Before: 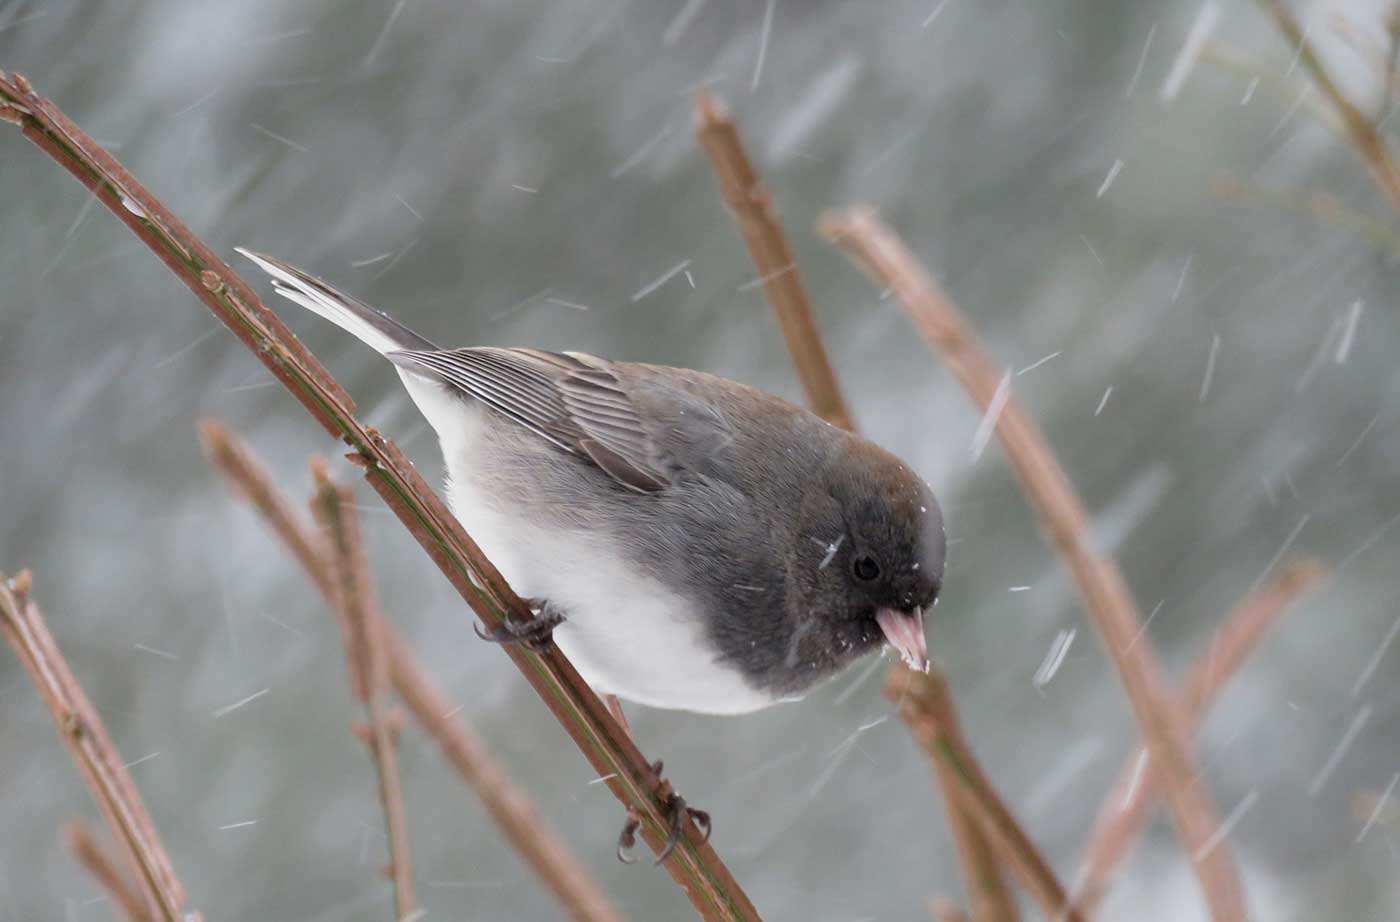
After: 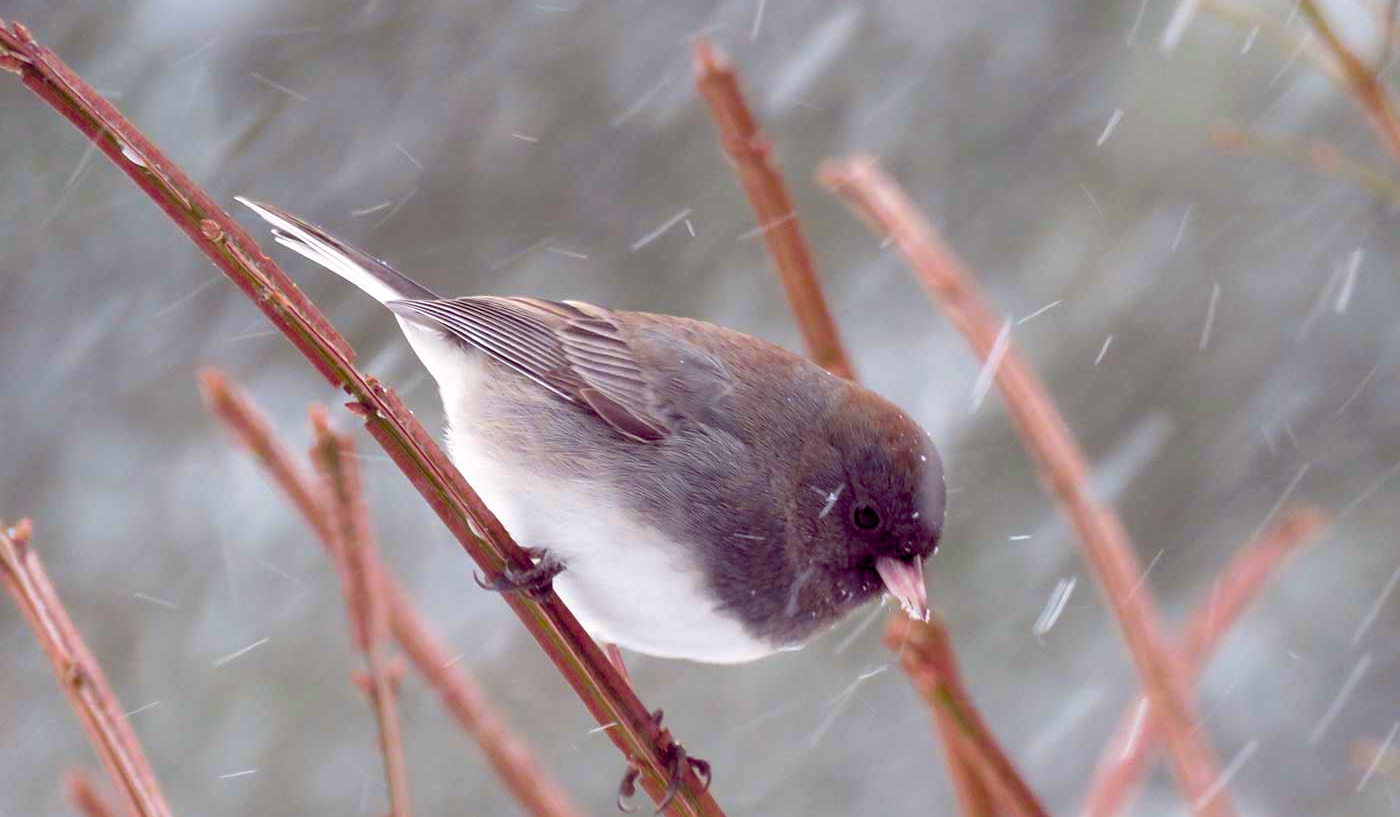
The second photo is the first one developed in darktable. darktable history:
color balance rgb: global offset › chroma 0.281%, global offset › hue 318.93°, linear chroma grading › shadows -29.801%, linear chroma grading › global chroma 35.343%, perceptual saturation grading › global saturation 20%, perceptual saturation grading › highlights -25.291%, perceptual saturation grading › shadows 49.939%, hue shift -10.16°, perceptual brilliance grading › highlights 8.215%, perceptual brilliance grading › mid-tones 3.756%, perceptual brilliance grading › shadows 1.695%
crop and rotate: top 5.554%, bottom 5.783%
